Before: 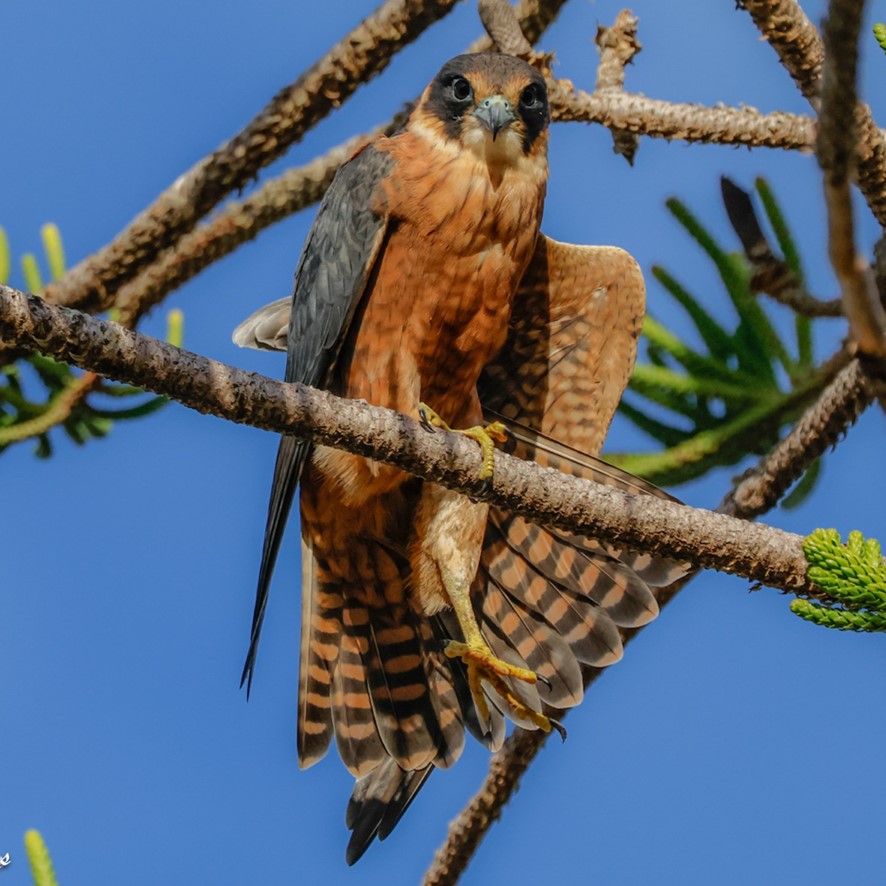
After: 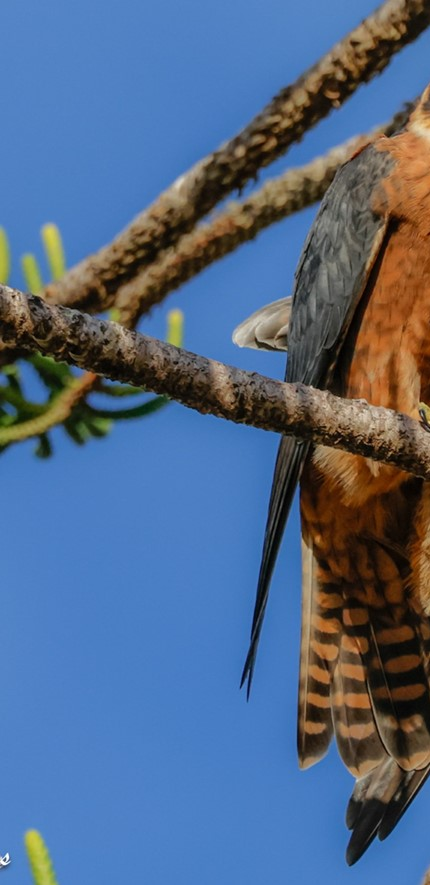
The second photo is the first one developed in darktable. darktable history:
crop and rotate: left 0.035%, top 0%, right 51.42%
